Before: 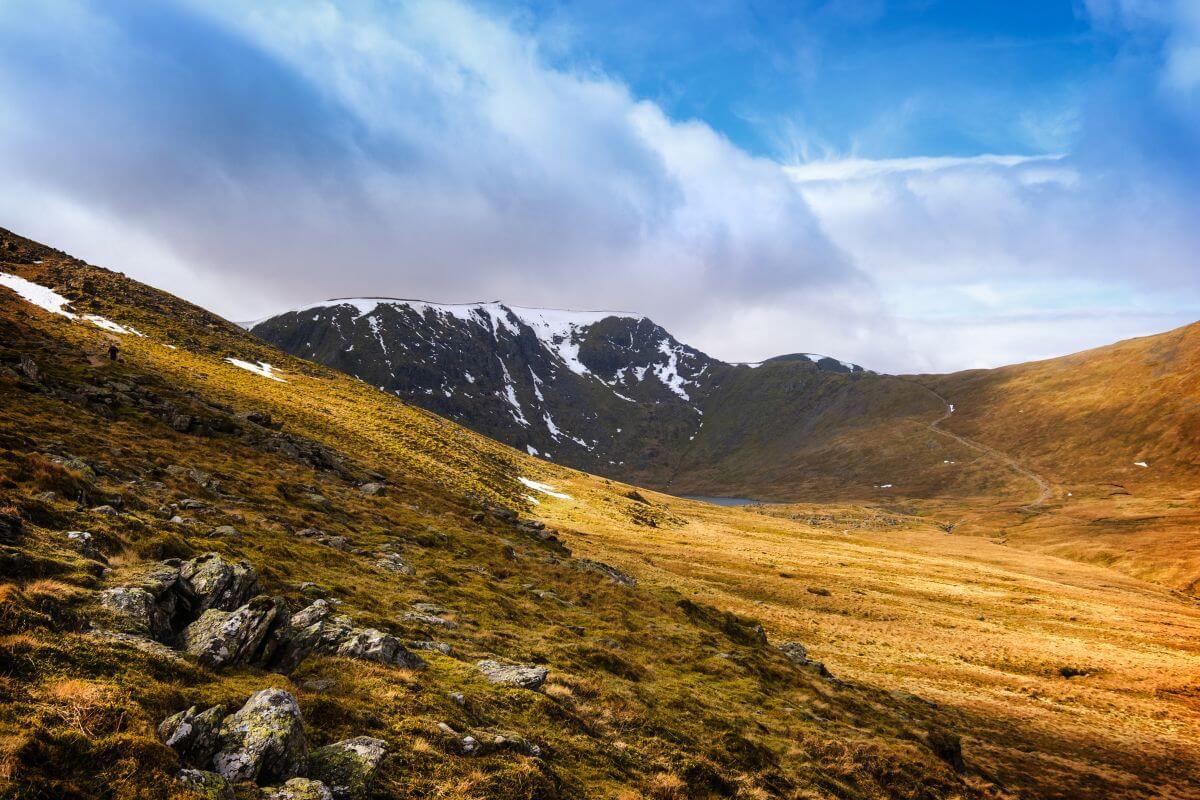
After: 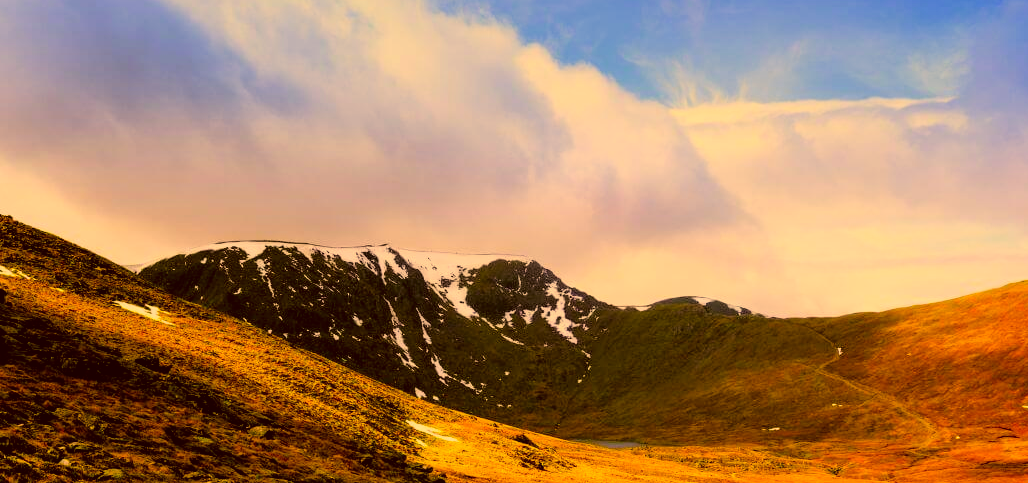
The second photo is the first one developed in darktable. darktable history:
filmic rgb: black relative exposure -5 EV, white relative exposure 3.2 EV, hardness 3.42, contrast 1.2, highlights saturation mix -50%
color correction: highlights a* 10.44, highlights b* 30.04, shadows a* 2.73, shadows b* 17.51, saturation 1.72
crop and rotate: left 9.345%, top 7.22%, right 4.982%, bottom 32.331%
